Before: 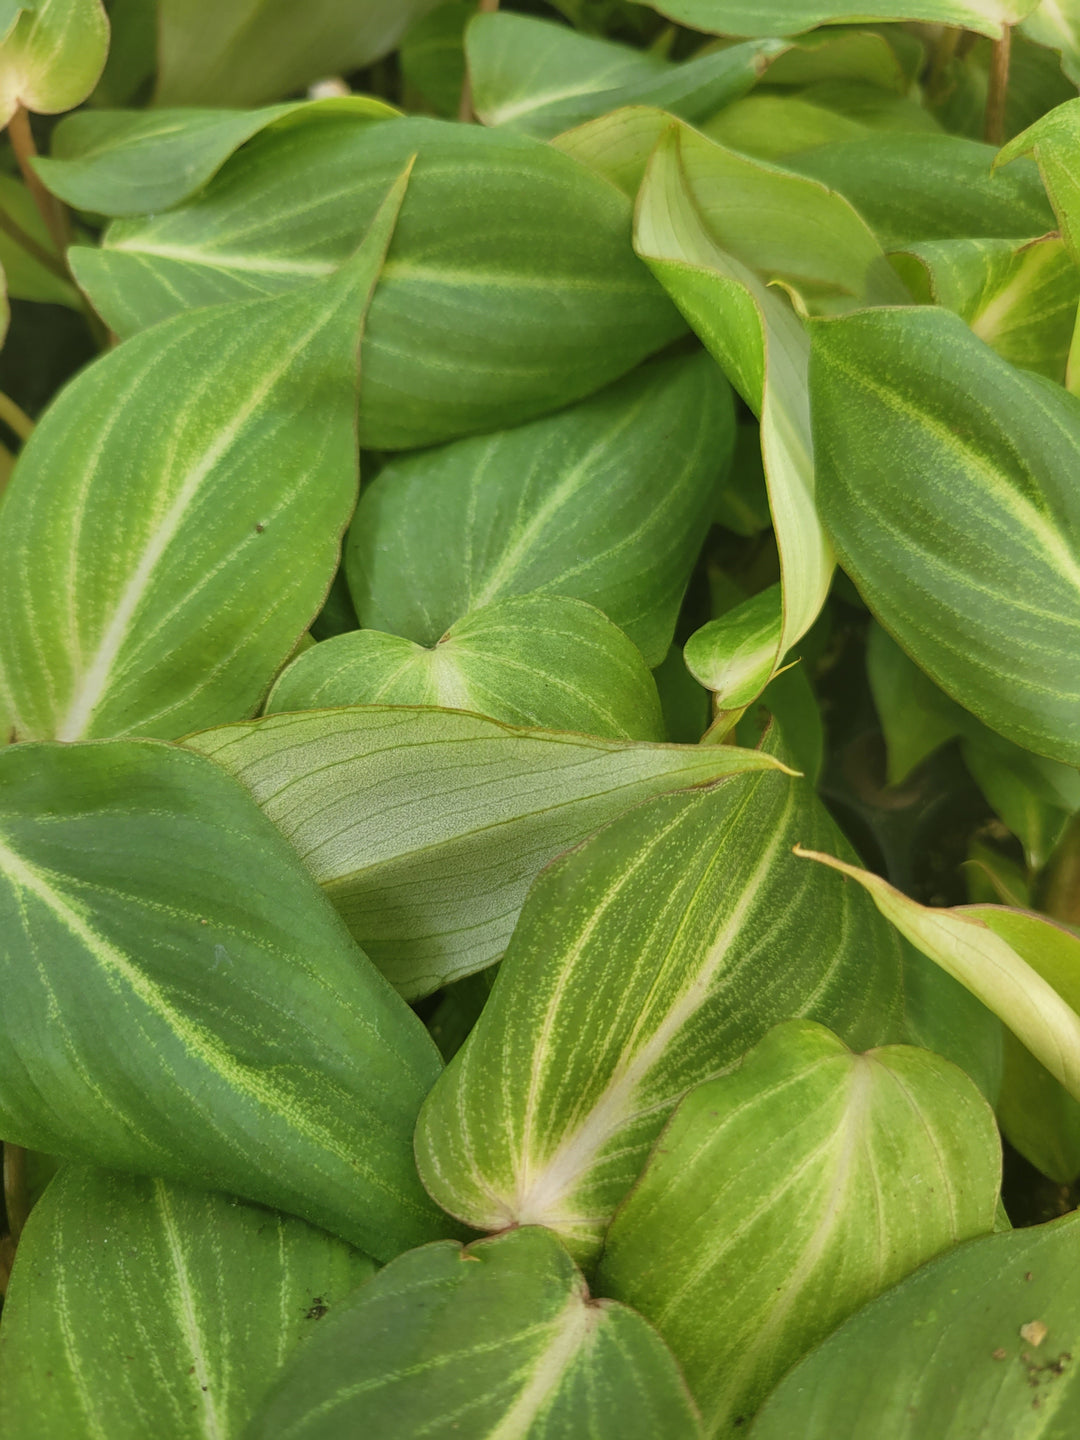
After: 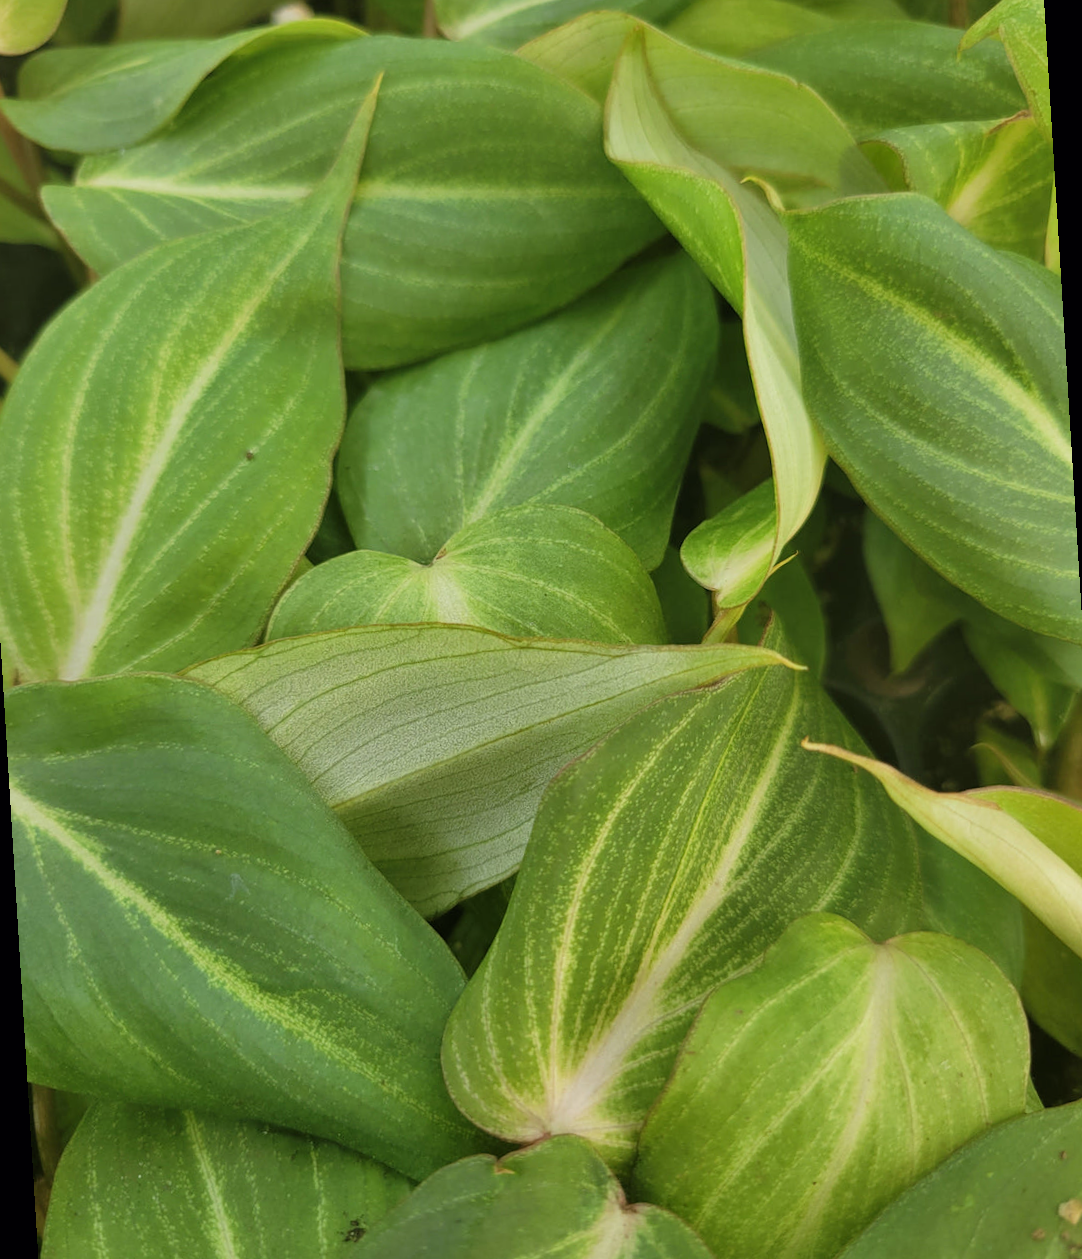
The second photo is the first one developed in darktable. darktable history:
filmic rgb: black relative exposure -11.35 EV, white relative exposure 3.22 EV, hardness 6.76, color science v6 (2022)
rotate and perspective: rotation -3.52°, crop left 0.036, crop right 0.964, crop top 0.081, crop bottom 0.919
